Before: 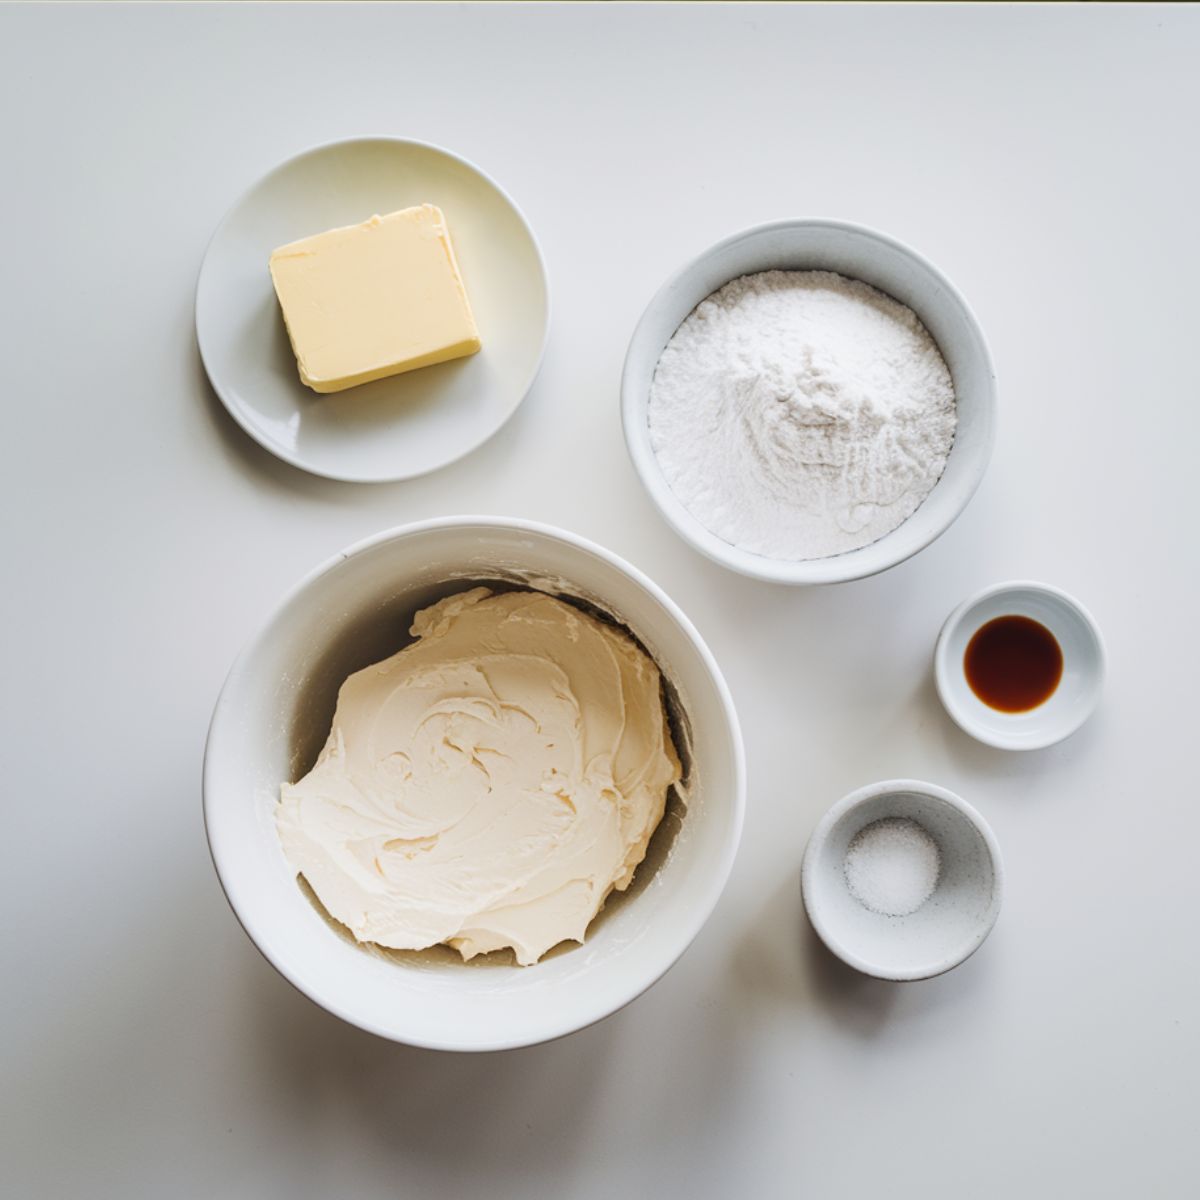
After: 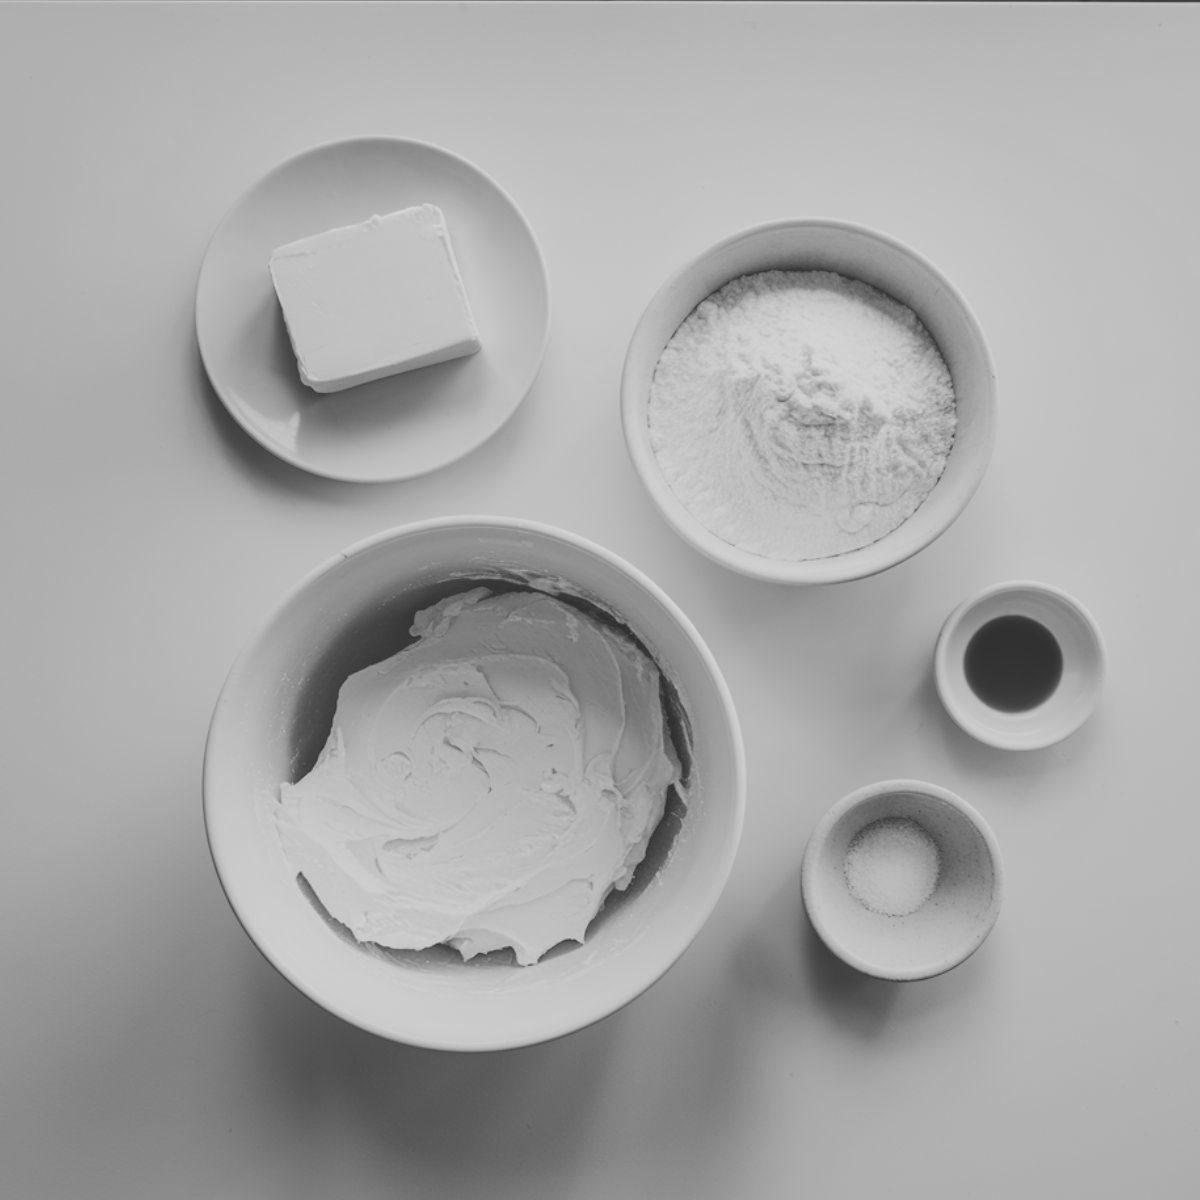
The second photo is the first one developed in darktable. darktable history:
tone equalizer: on, module defaults
monochrome: on, module defaults
exposure: black level correction -0.036, exposure -0.497 EV, compensate highlight preservation false
